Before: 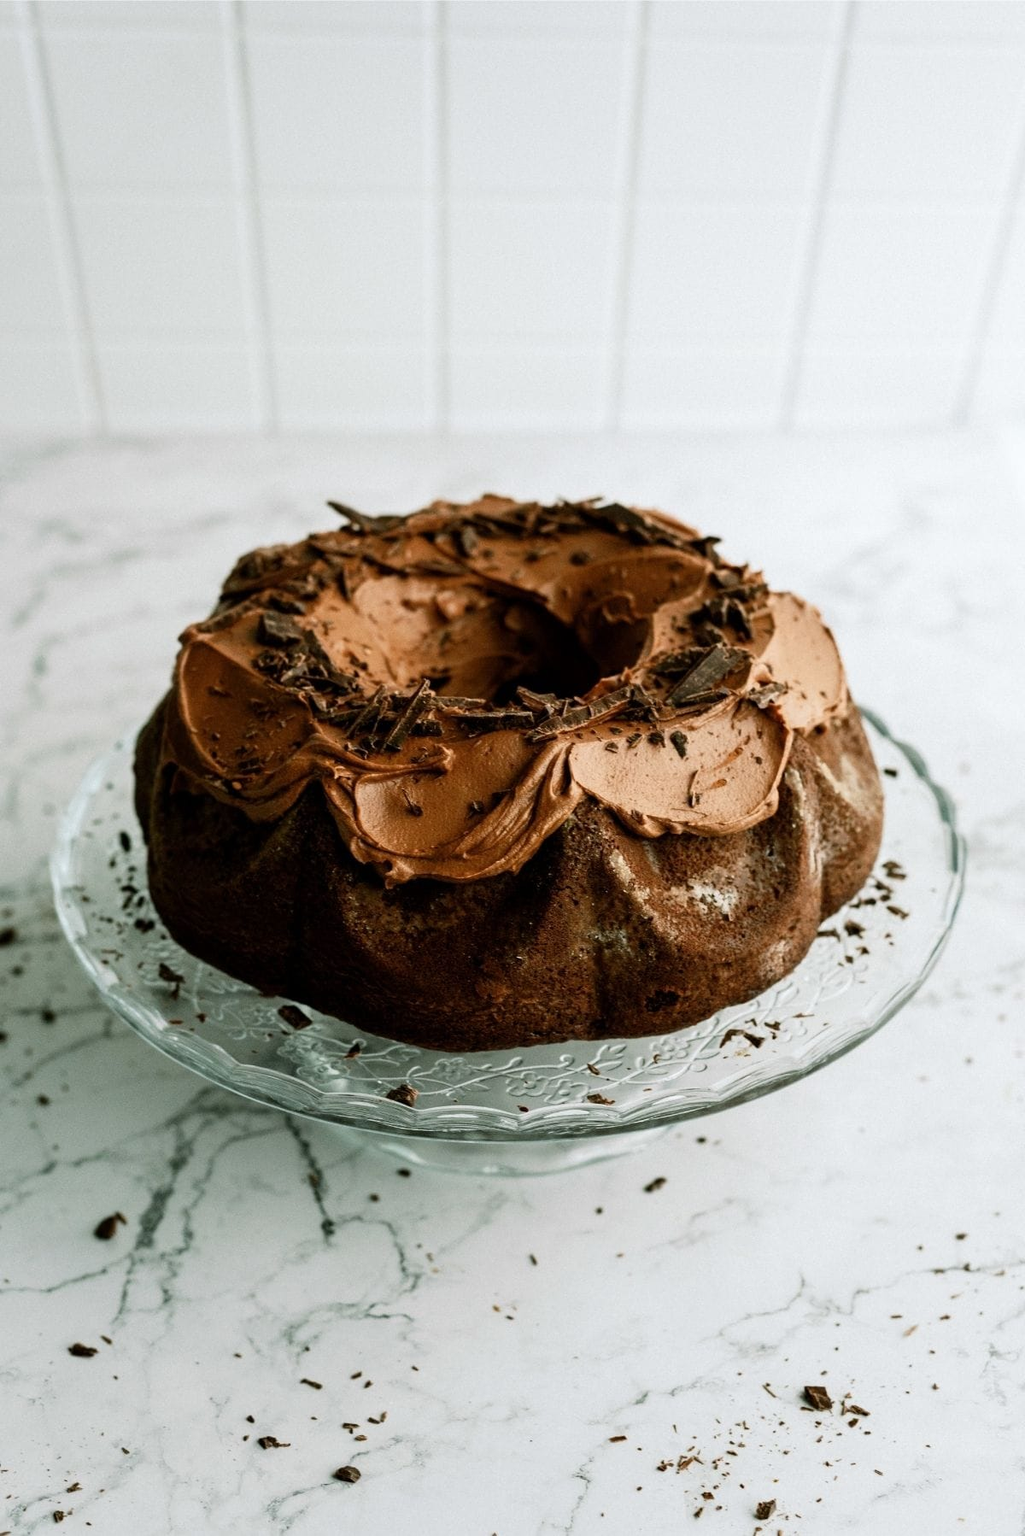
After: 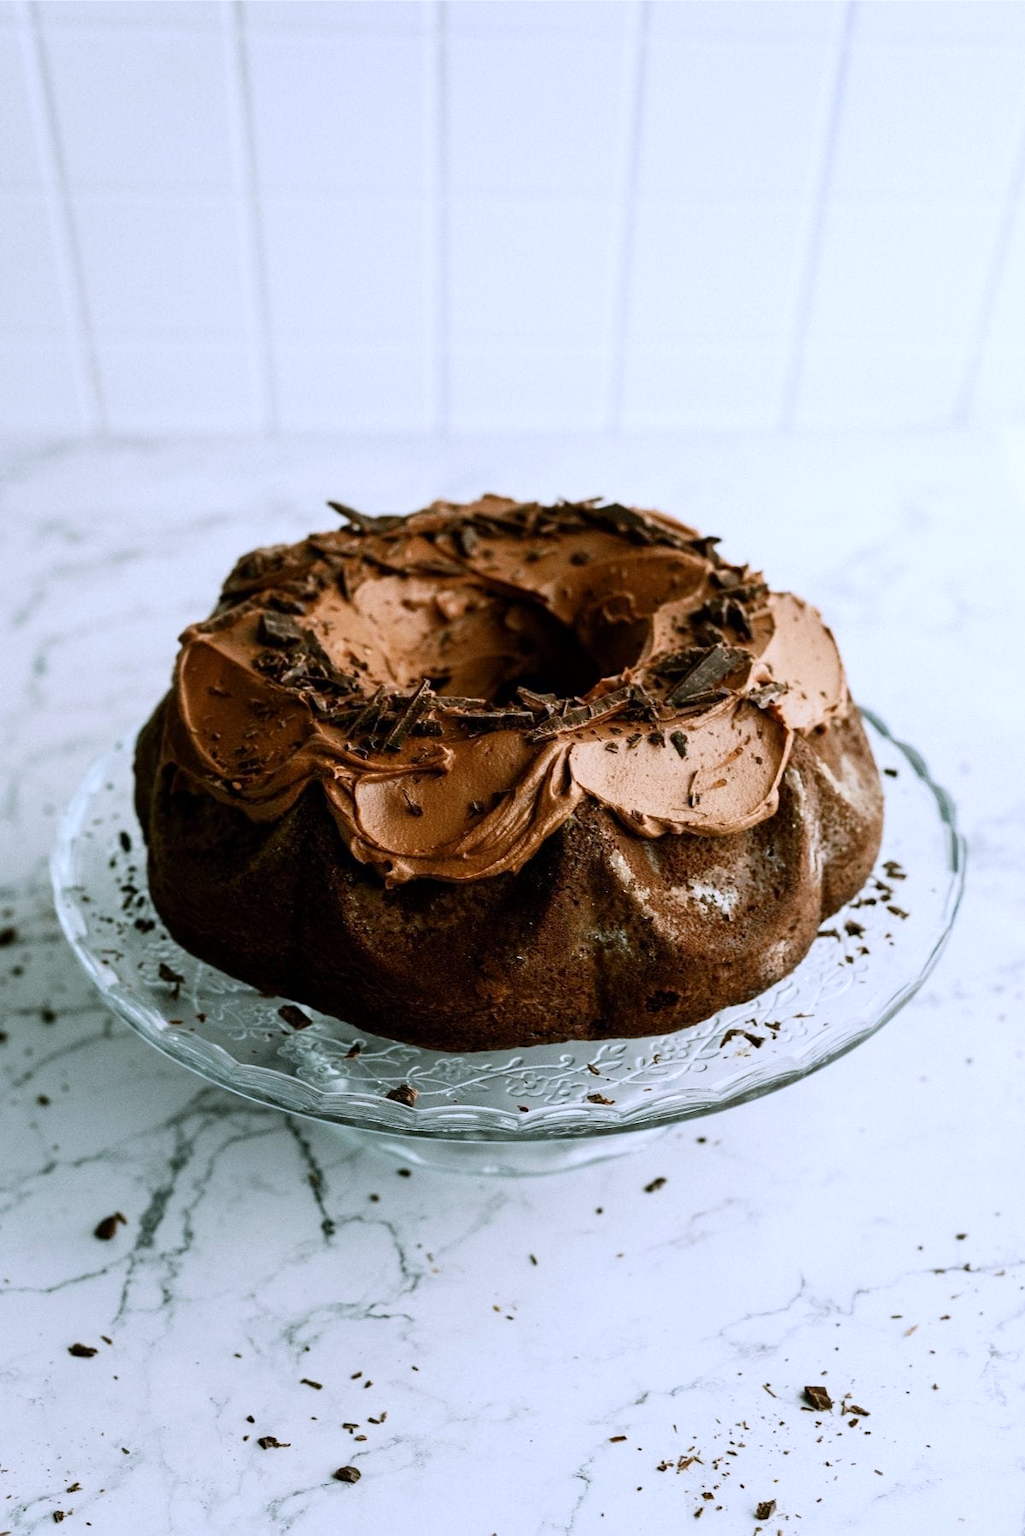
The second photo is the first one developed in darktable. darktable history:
contrast brightness saturation: contrast 0.1, brightness 0.02, saturation 0.02
white balance: red 0.967, blue 1.119, emerald 0.756
